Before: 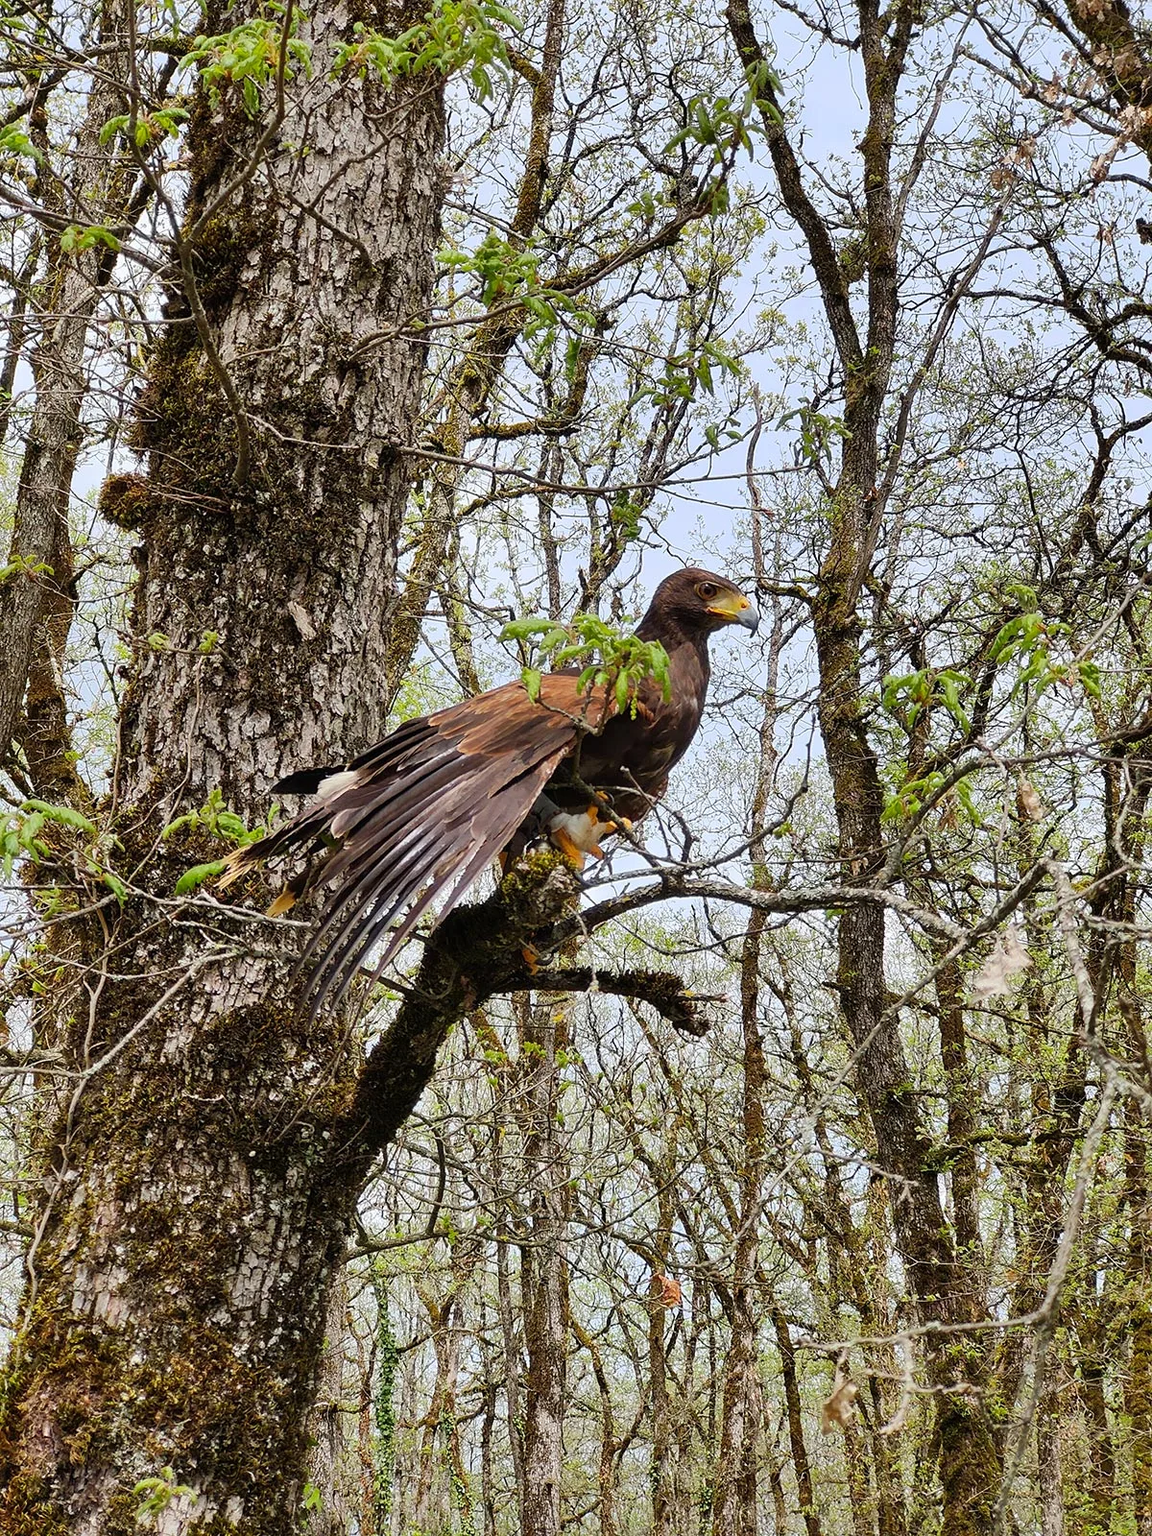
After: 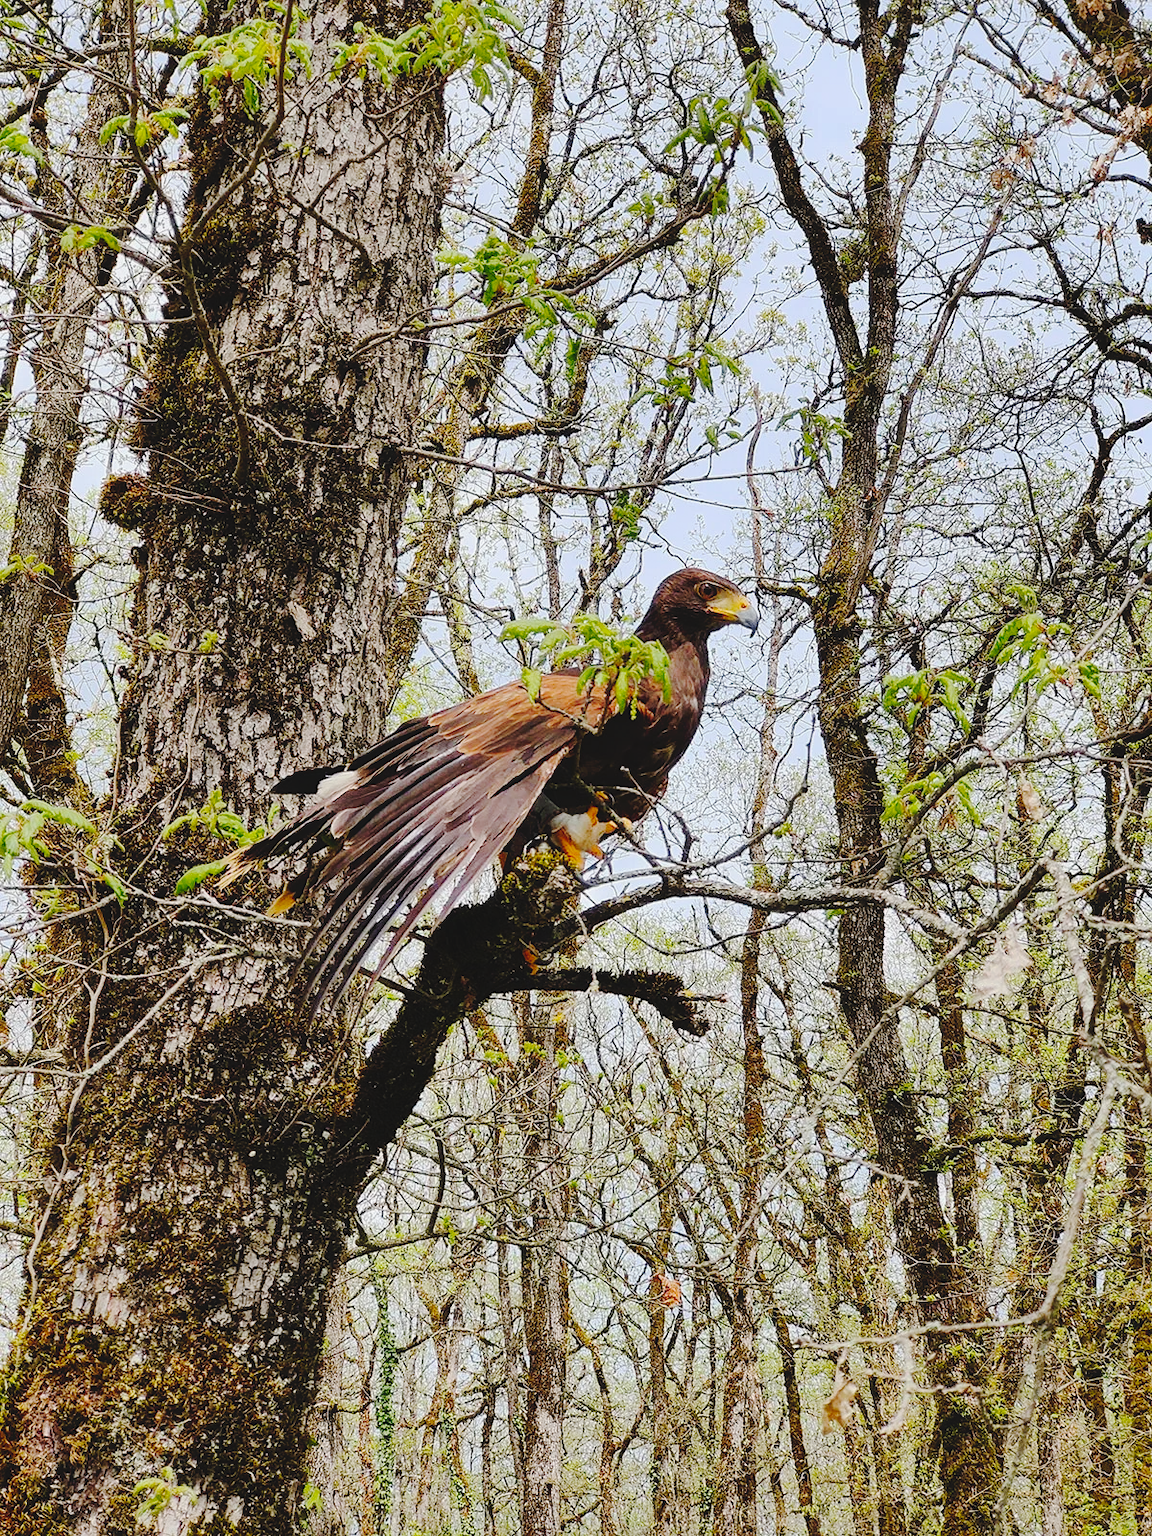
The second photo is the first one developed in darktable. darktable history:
tone curve: curves: ch0 [(0, 0) (0.003, 0.057) (0.011, 0.061) (0.025, 0.065) (0.044, 0.075) (0.069, 0.082) (0.1, 0.09) (0.136, 0.102) (0.177, 0.145) (0.224, 0.195) (0.277, 0.27) (0.335, 0.374) (0.399, 0.486) (0.468, 0.578) (0.543, 0.652) (0.623, 0.717) (0.709, 0.778) (0.801, 0.837) (0.898, 0.909) (1, 1)], preserve colors none
contrast equalizer: y [[0.5, 0.488, 0.462, 0.461, 0.491, 0.5], [0.5 ×6], [0.5 ×6], [0 ×6], [0 ×6]]
color zones: curves: ch0 [(0, 0.5) (0.143, 0.5) (0.286, 0.5) (0.429, 0.5) (0.571, 0.5) (0.714, 0.476) (0.857, 0.5) (1, 0.5)]; ch2 [(0, 0.5) (0.143, 0.5) (0.286, 0.5) (0.429, 0.5) (0.571, 0.5) (0.714, 0.487) (0.857, 0.5) (1, 0.5)]
